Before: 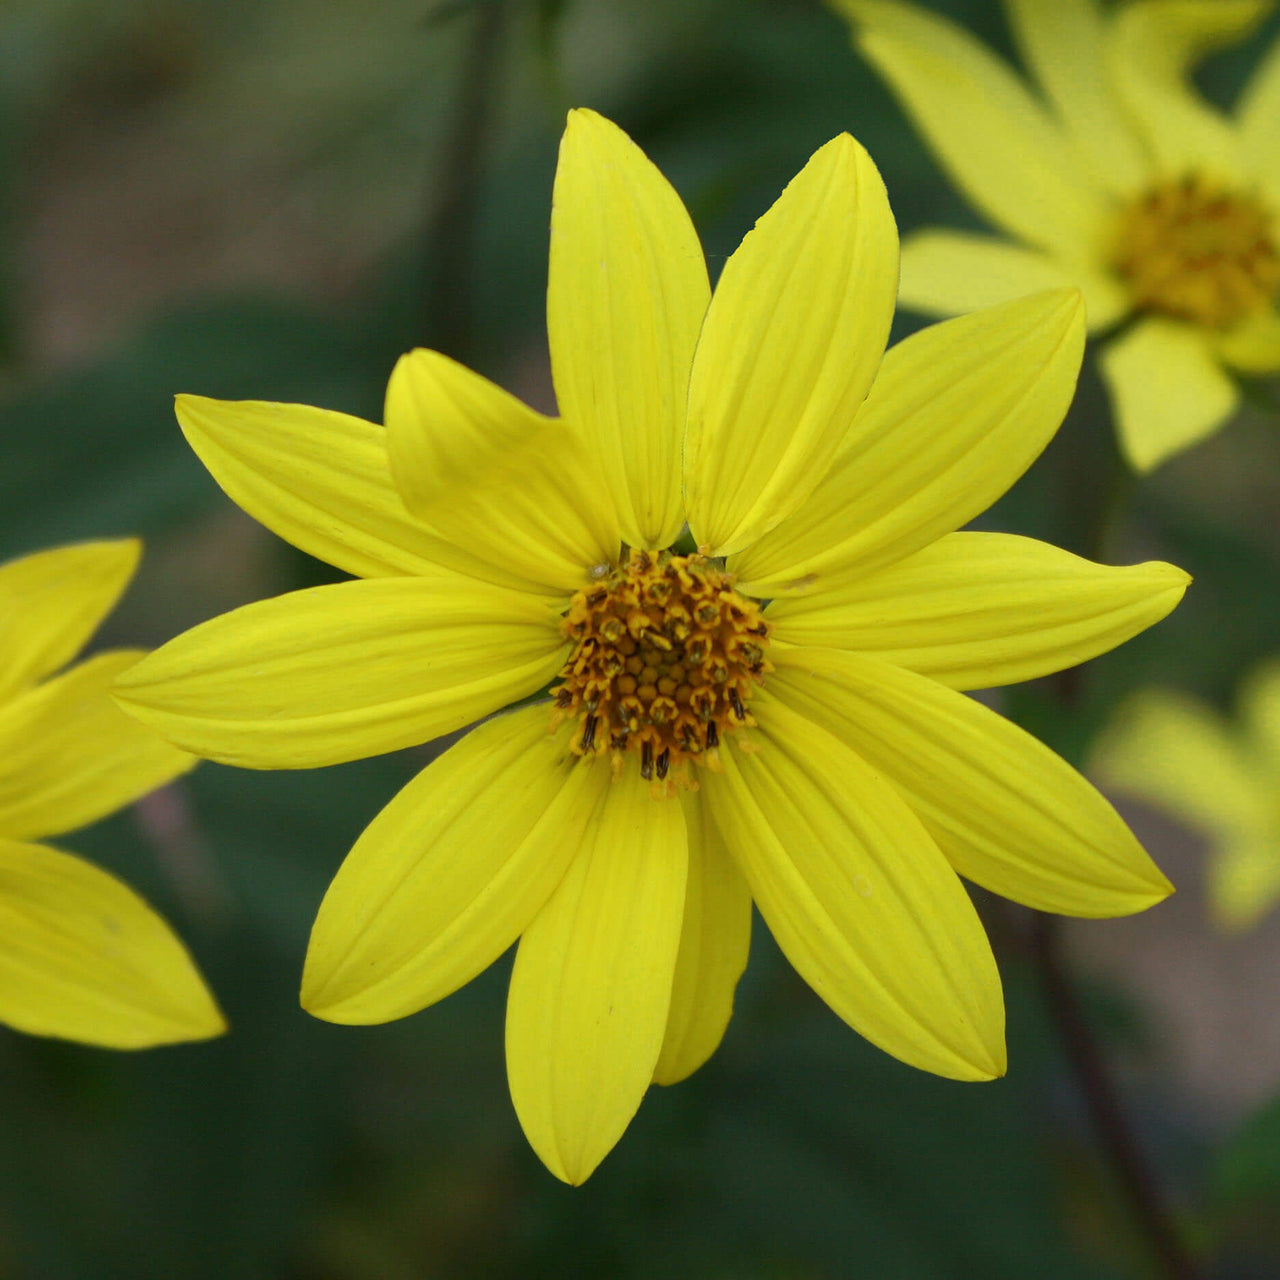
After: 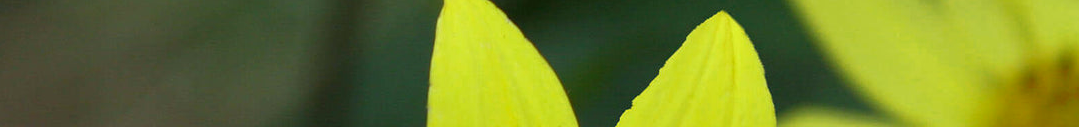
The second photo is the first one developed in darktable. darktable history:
color correction: highlights a* -8, highlights b* 3.1
crop and rotate: left 9.644%, top 9.491%, right 6.021%, bottom 80.509%
